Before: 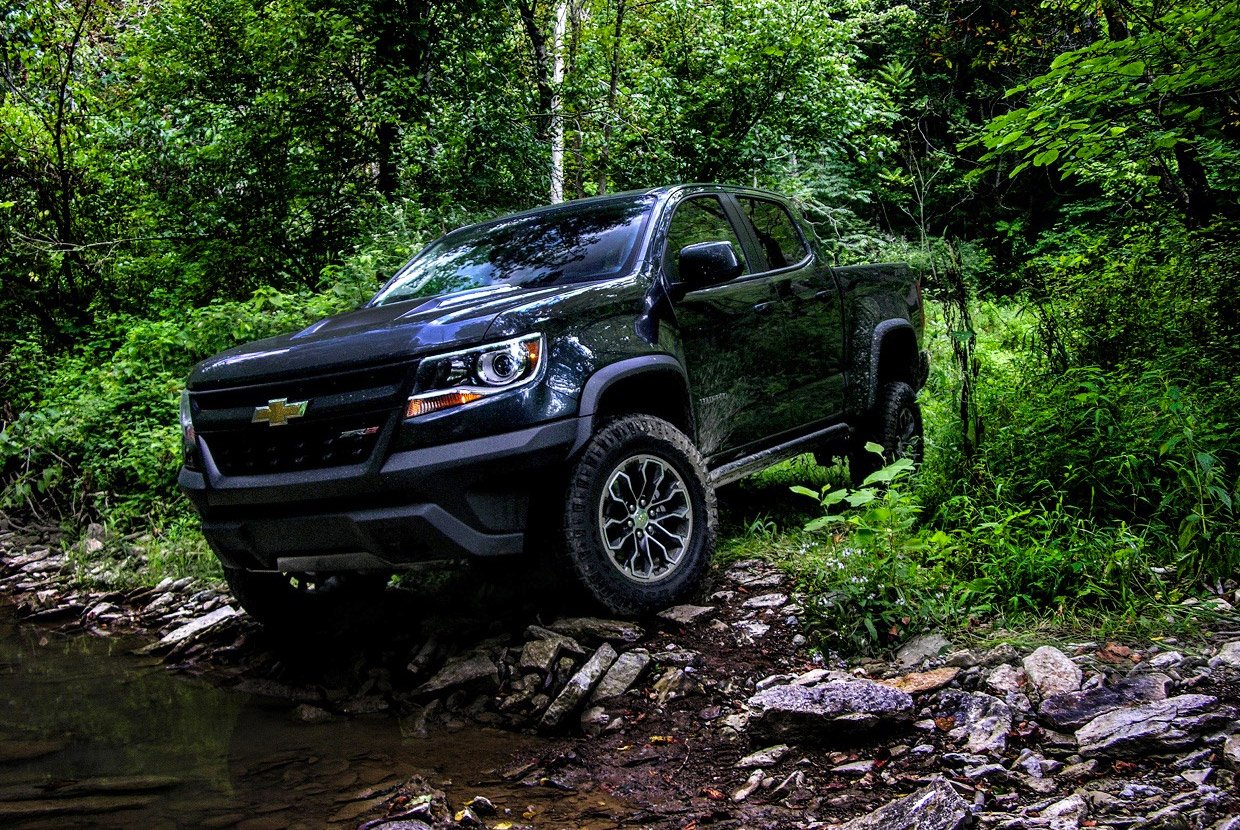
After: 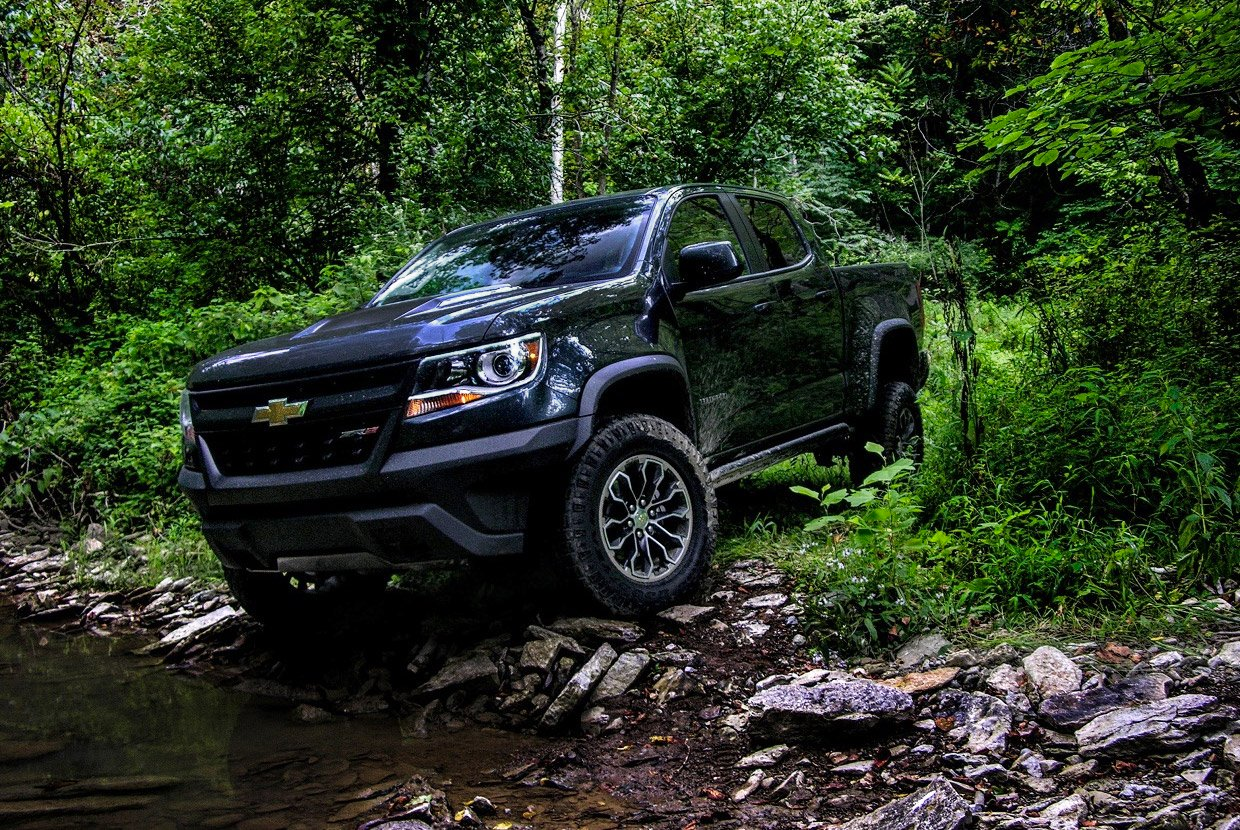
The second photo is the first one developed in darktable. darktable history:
color zones: curves: ch0 [(0.25, 0.5) (0.636, 0.25) (0.75, 0.5)]
contrast brightness saturation: saturation -0.05
